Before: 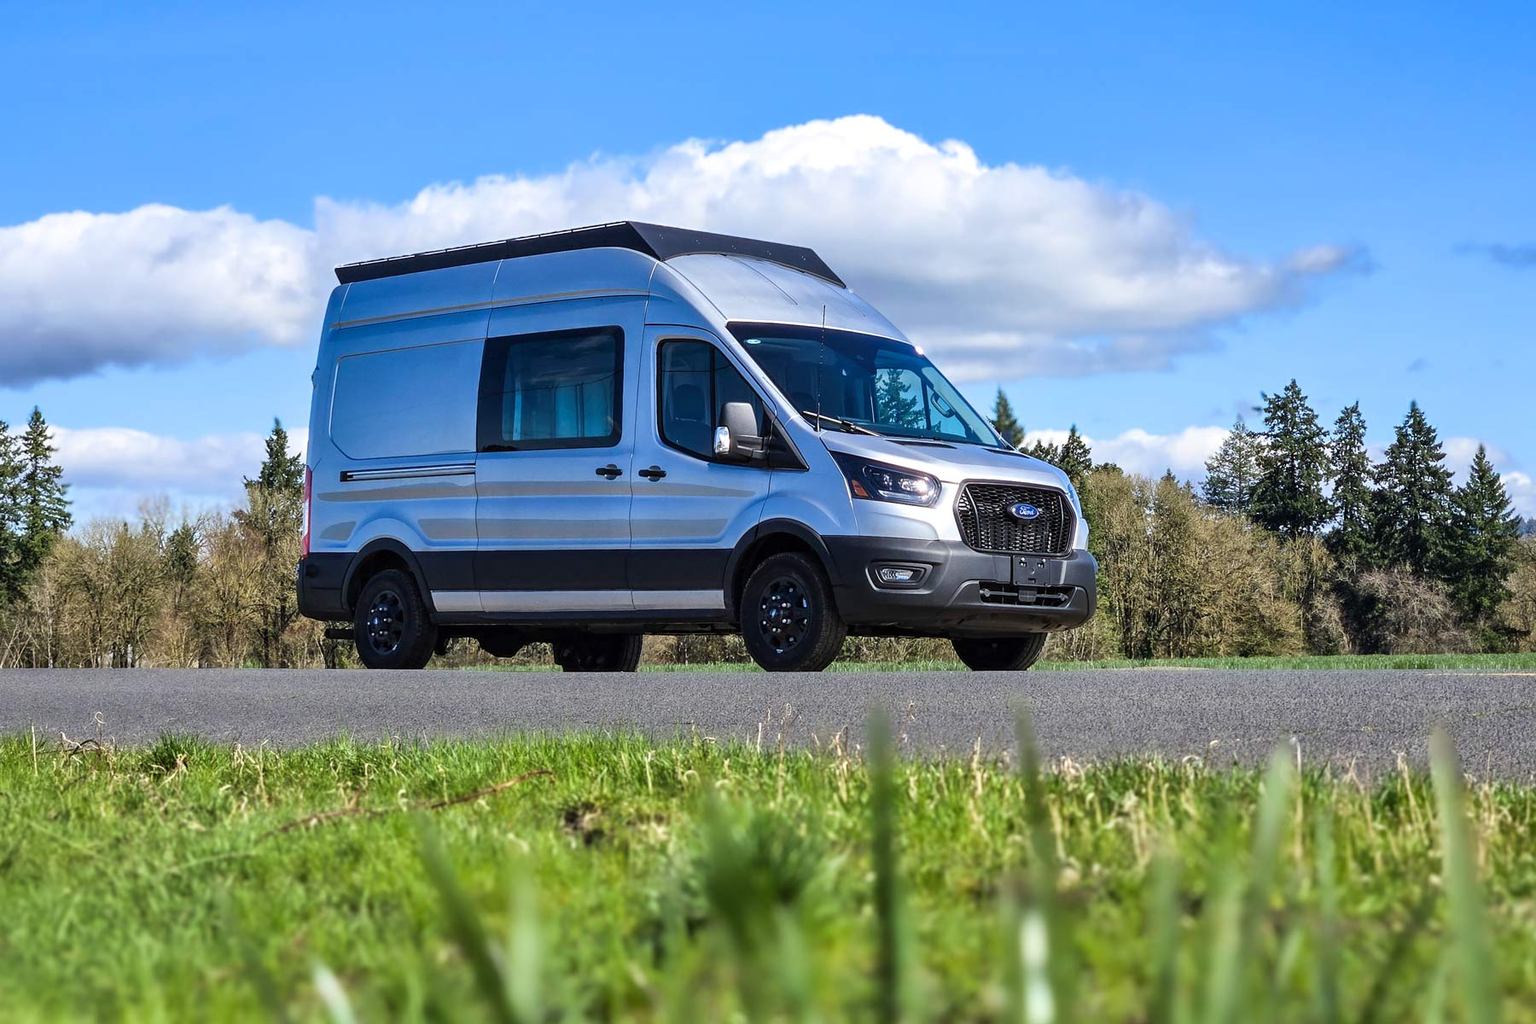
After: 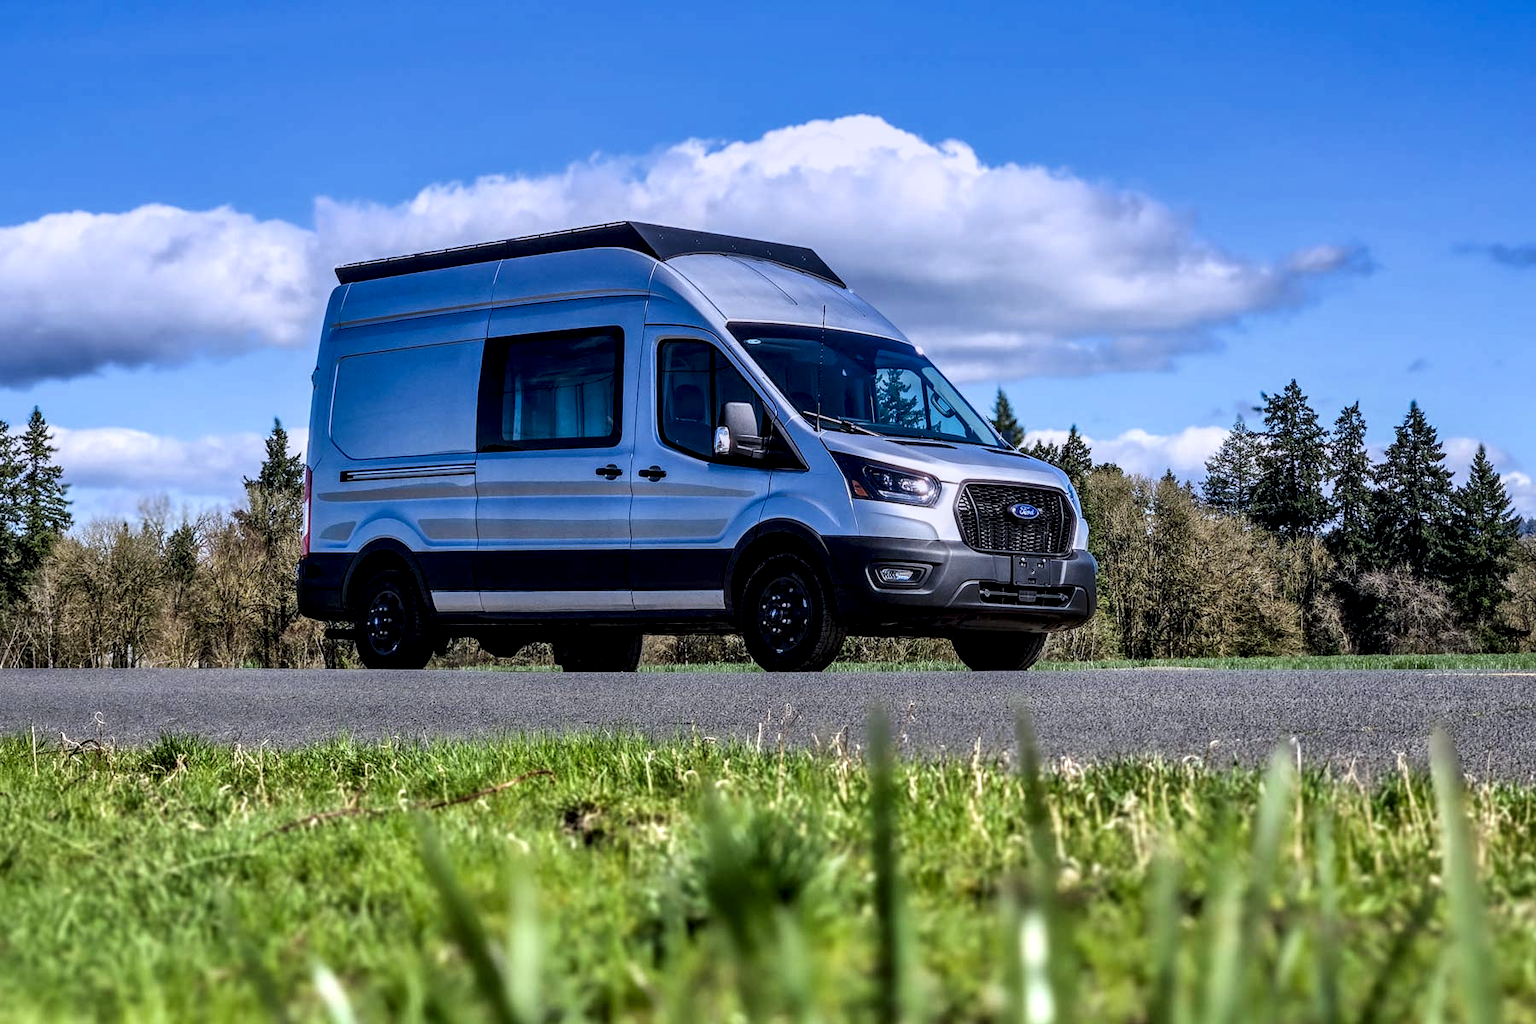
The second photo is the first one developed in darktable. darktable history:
graduated density: hue 238.83°, saturation 50%
local contrast: highlights 60%, shadows 60%, detail 160%
